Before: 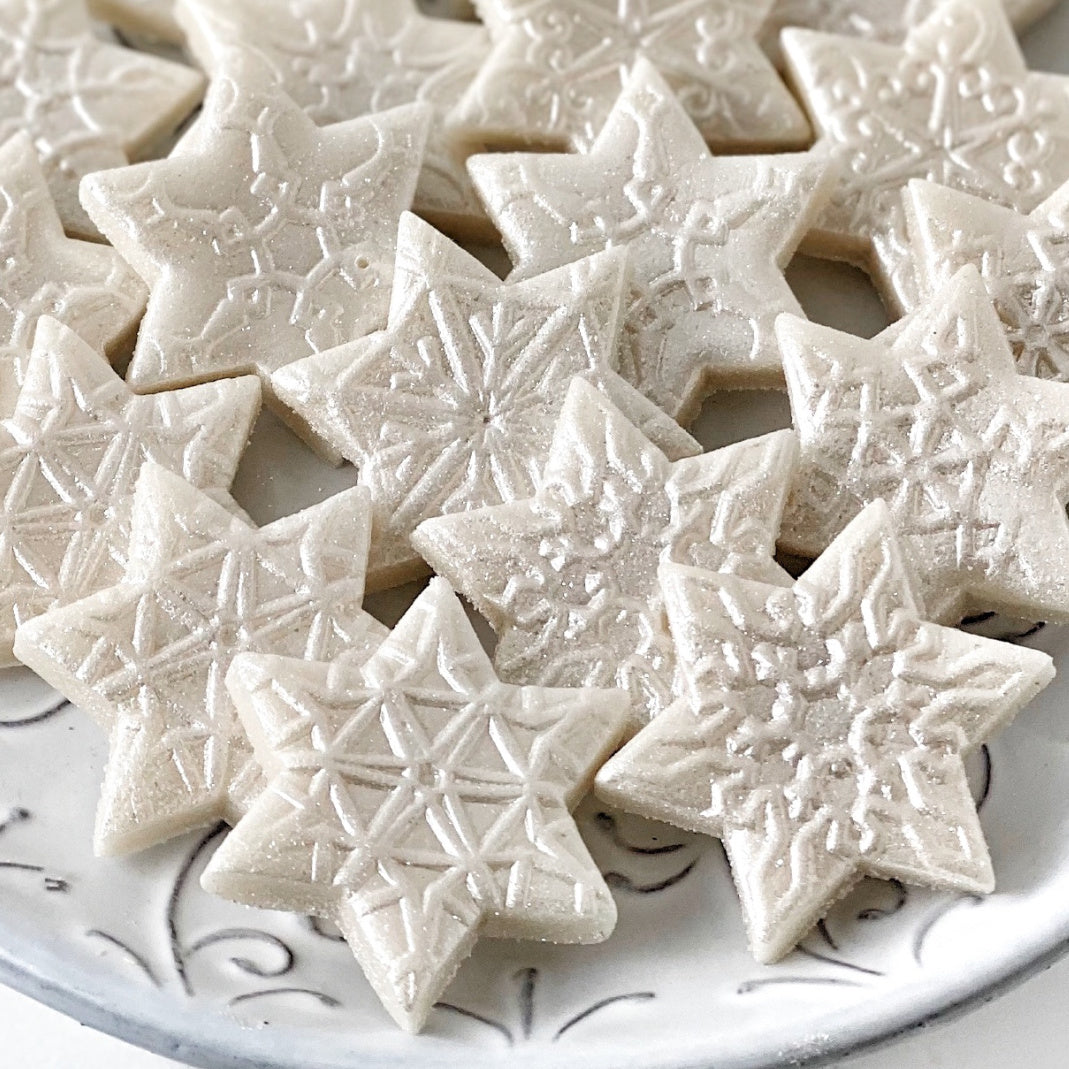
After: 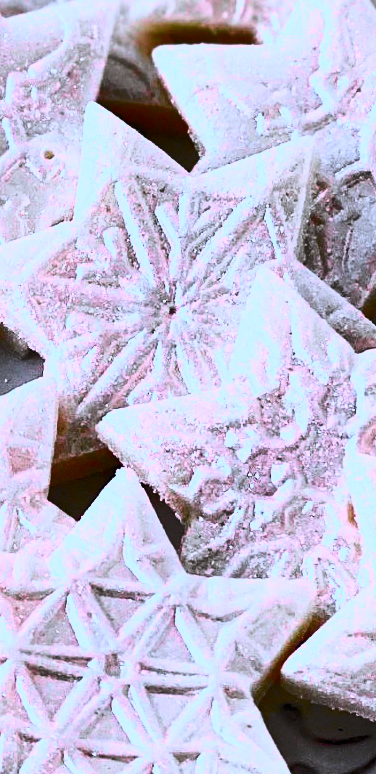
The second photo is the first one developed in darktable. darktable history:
crop and rotate: left 29.476%, top 10.214%, right 35.32%, bottom 17.333%
color balance rgb: linear chroma grading › global chroma 40.15%, perceptual saturation grading › global saturation 60.58%, perceptual saturation grading › highlights 20.44%, perceptual saturation grading › shadows -50.36%, perceptual brilliance grading › highlights 2.19%, perceptual brilliance grading › mid-tones -50.36%, perceptual brilliance grading › shadows -50.36%
tone curve: curves: ch0 [(0, 0) (0.046, 0.031) (0.163, 0.114) (0.391, 0.432) (0.488, 0.561) (0.695, 0.839) (0.785, 0.904) (1, 0.965)]; ch1 [(0, 0) (0.248, 0.252) (0.427, 0.412) (0.482, 0.462) (0.499, 0.499) (0.518, 0.518) (0.535, 0.577) (0.585, 0.623) (0.679, 0.743) (0.788, 0.809) (1, 1)]; ch2 [(0, 0) (0.313, 0.262) (0.427, 0.417) (0.473, 0.47) (0.503, 0.503) (0.523, 0.515) (0.557, 0.596) (0.598, 0.646) (0.708, 0.771) (1, 1)], color space Lab, independent channels, preserve colors none
color calibration: illuminant custom, x 0.373, y 0.388, temperature 4269.97 K
